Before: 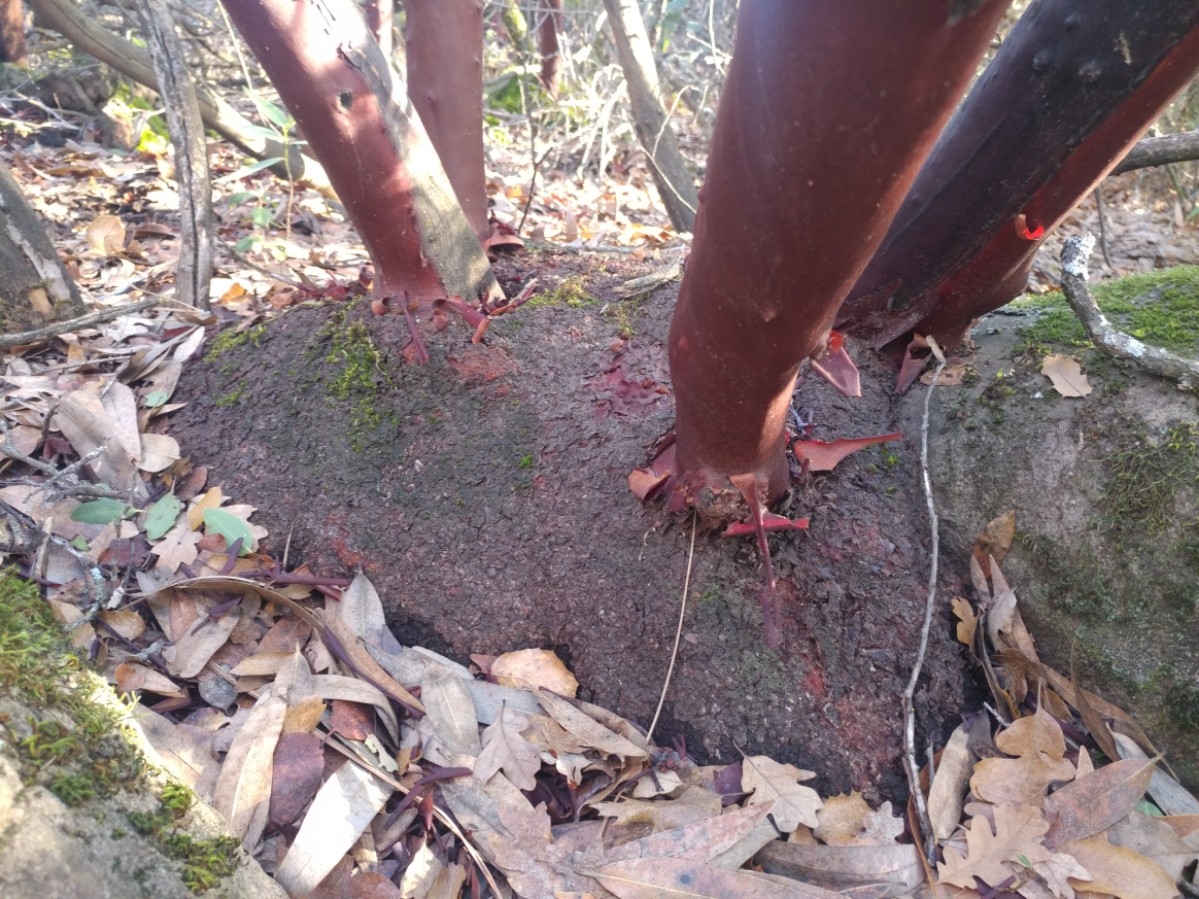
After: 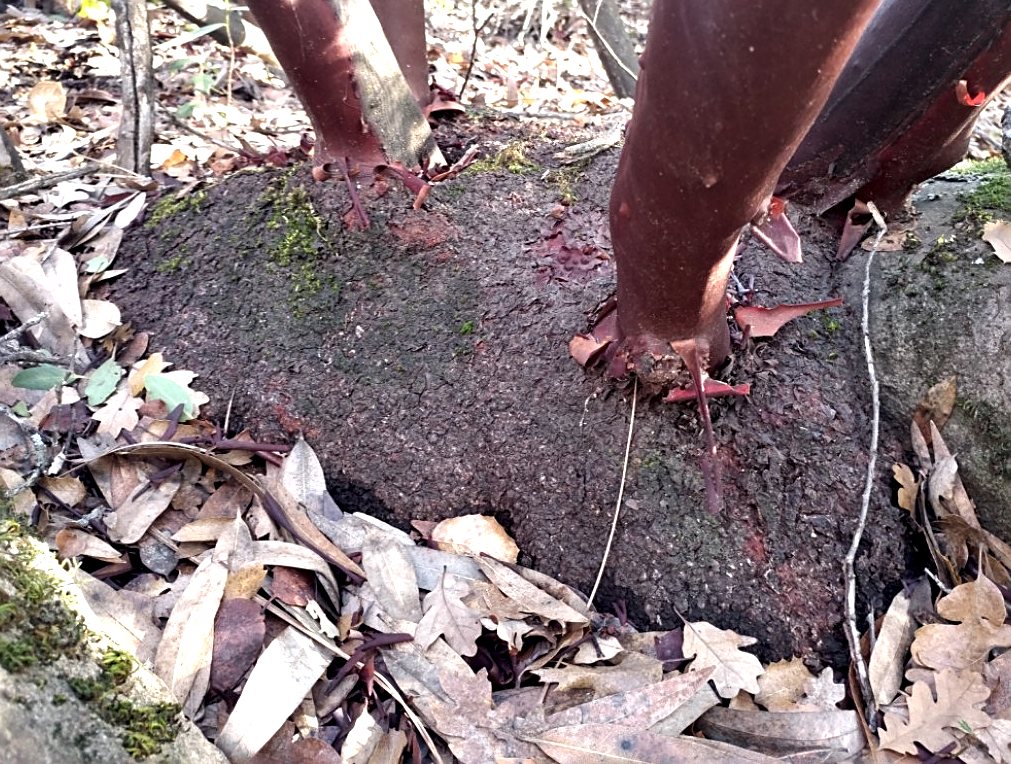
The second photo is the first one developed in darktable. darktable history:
crop and rotate: left 4.962%, top 15%, right 10.692%
sharpen: on, module defaults
contrast equalizer: octaves 7, y [[0.609, 0.611, 0.615, 0.613, 0.607, 0.603], [0.504, 0.498, 0.496, 0.499, 0.506, 0.516], [0 ×6], [0 ×6], [0 ×6]]
